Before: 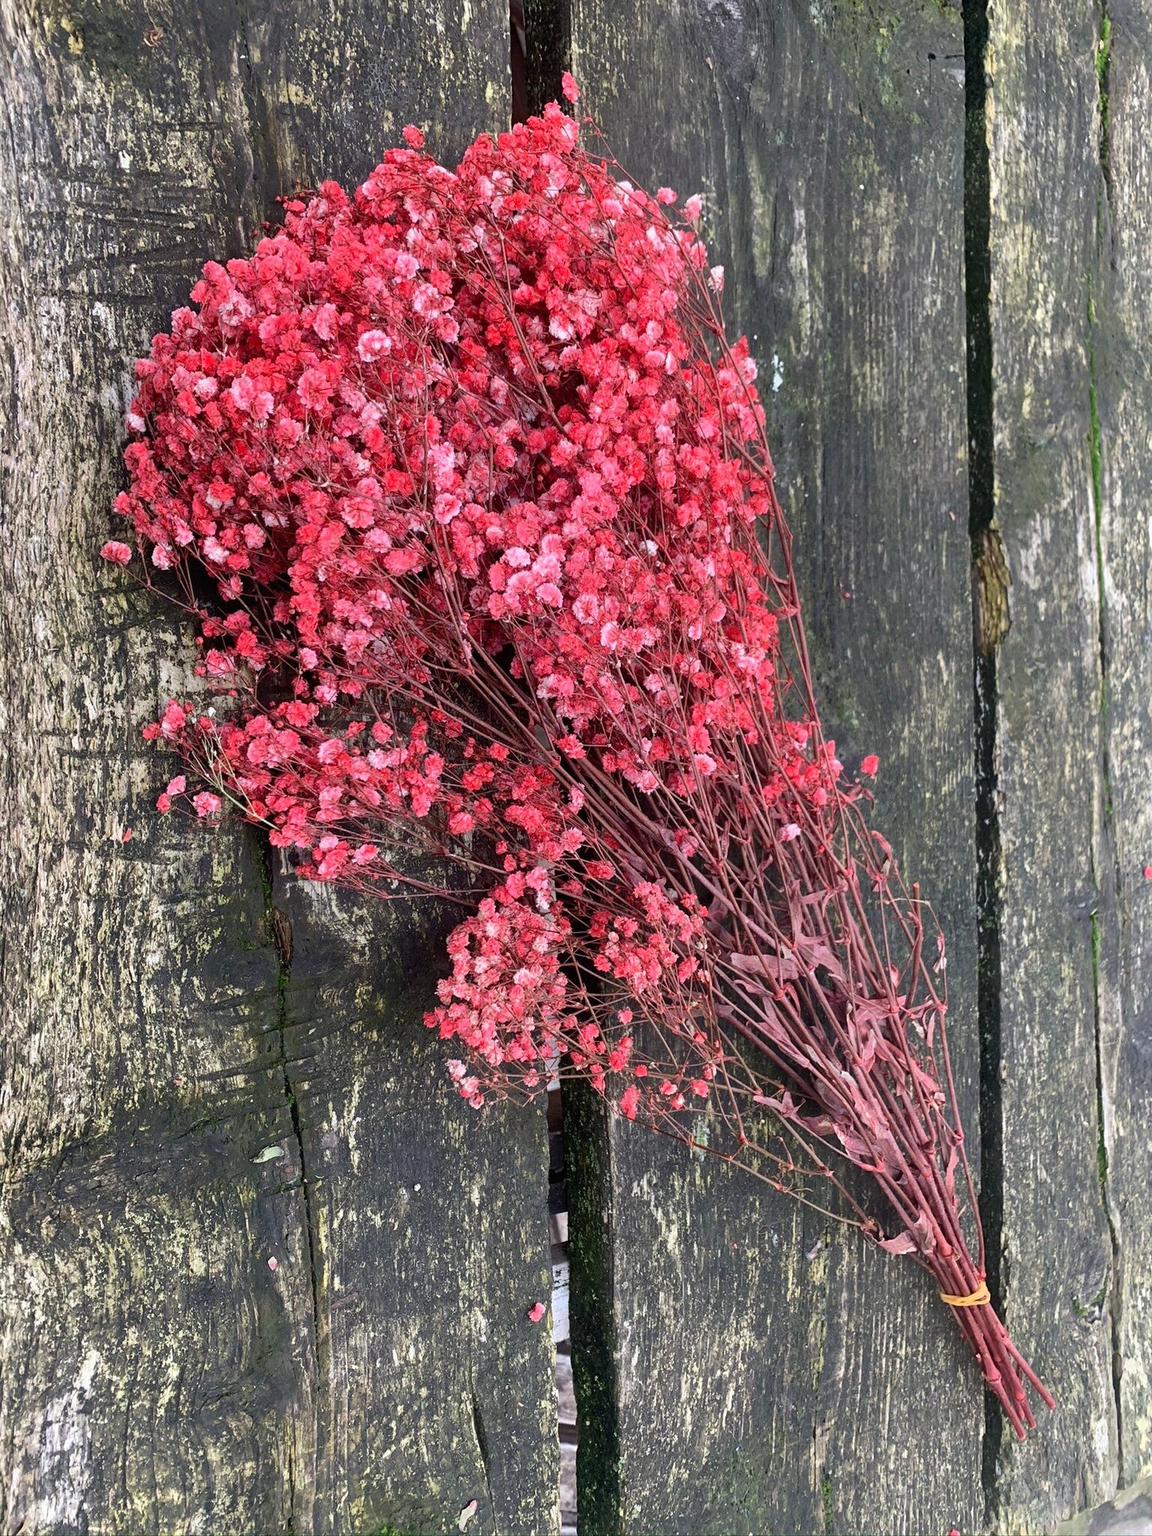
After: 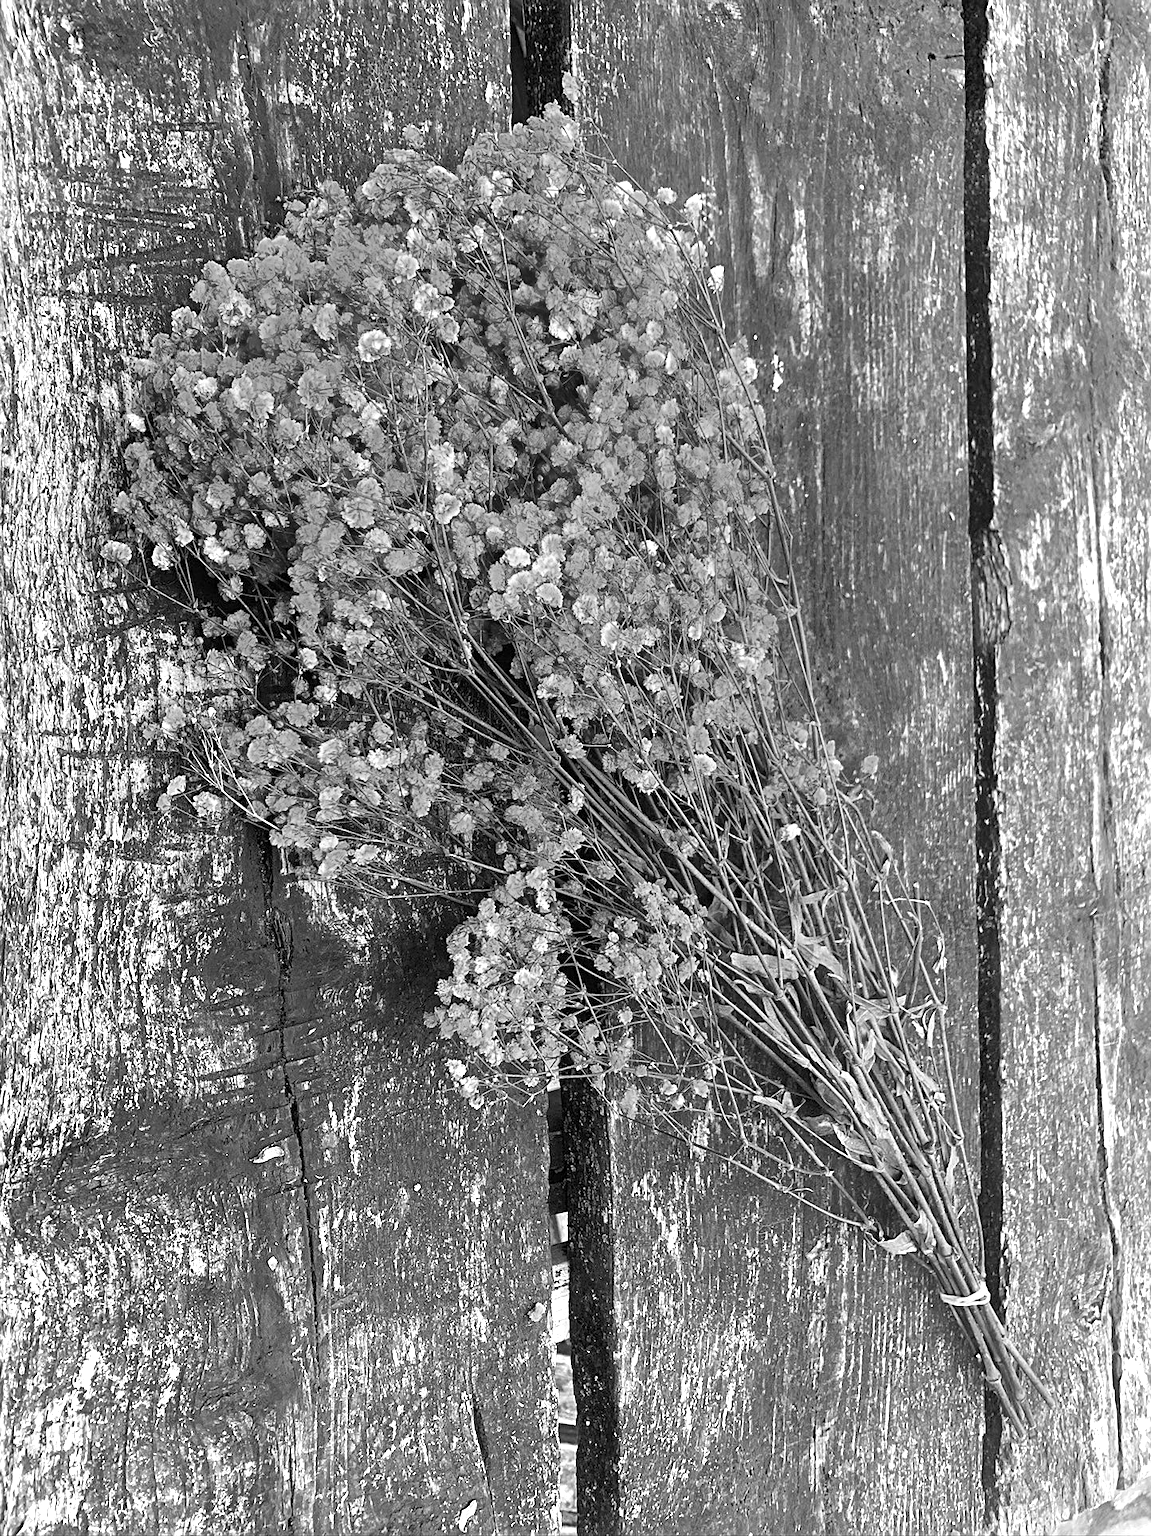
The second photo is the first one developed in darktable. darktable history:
exposure: black level correction 0, exposure 0.7 EV, compensate exposure bias true, compensate highlight preservation false
monochrome: size 1
sharpen: on, module defaults
